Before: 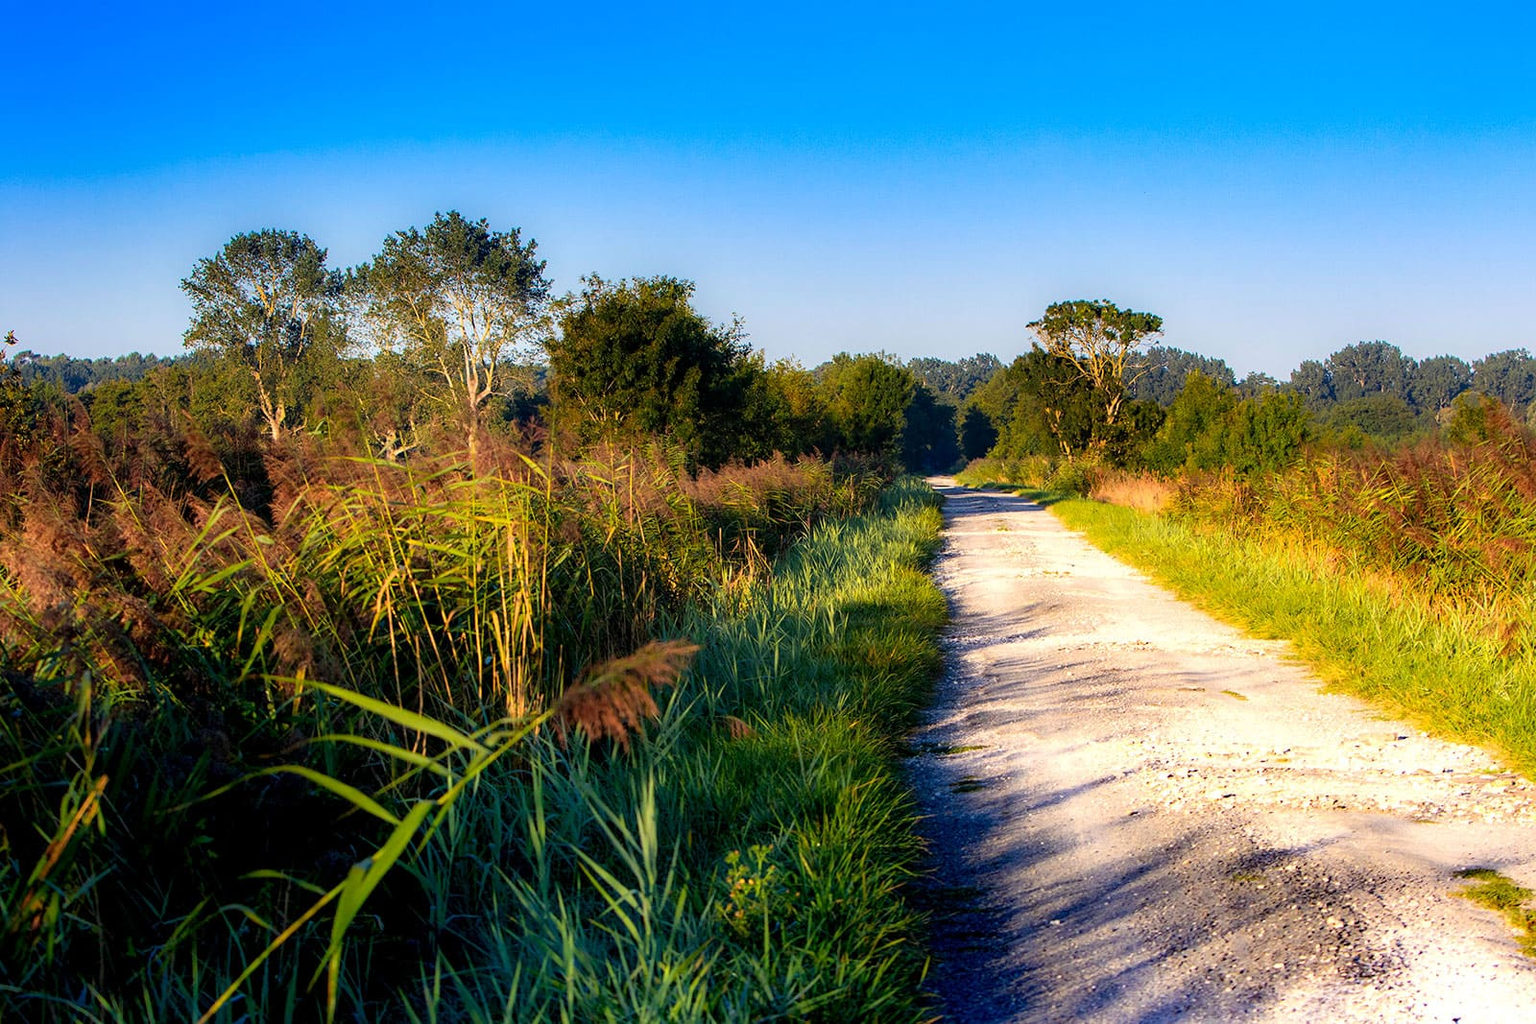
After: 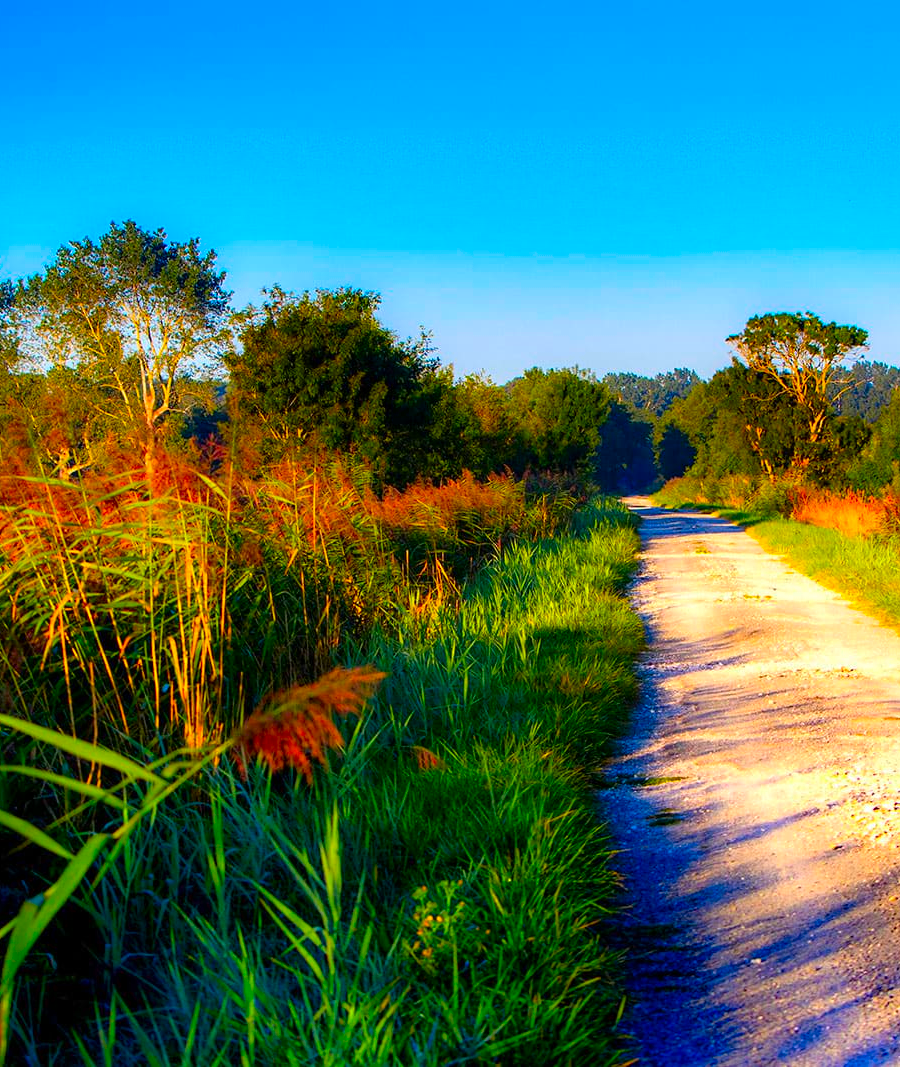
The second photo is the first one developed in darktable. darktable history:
crop: left 21.496%, right 22.254%
color correction: saturation 2.15
white balance: emerald 1
